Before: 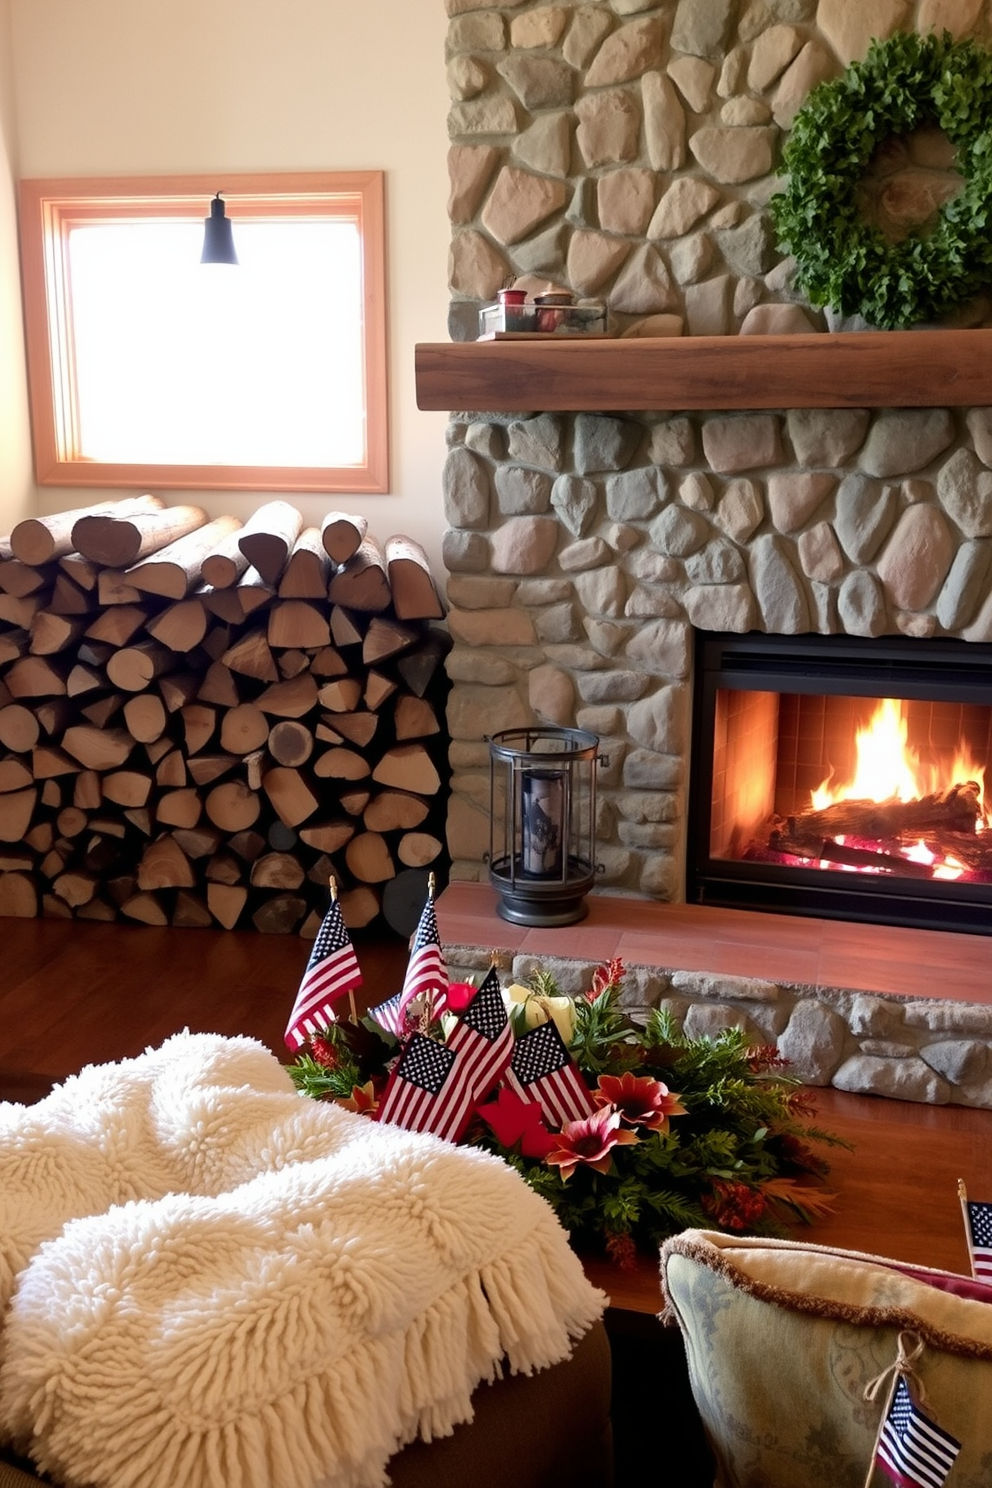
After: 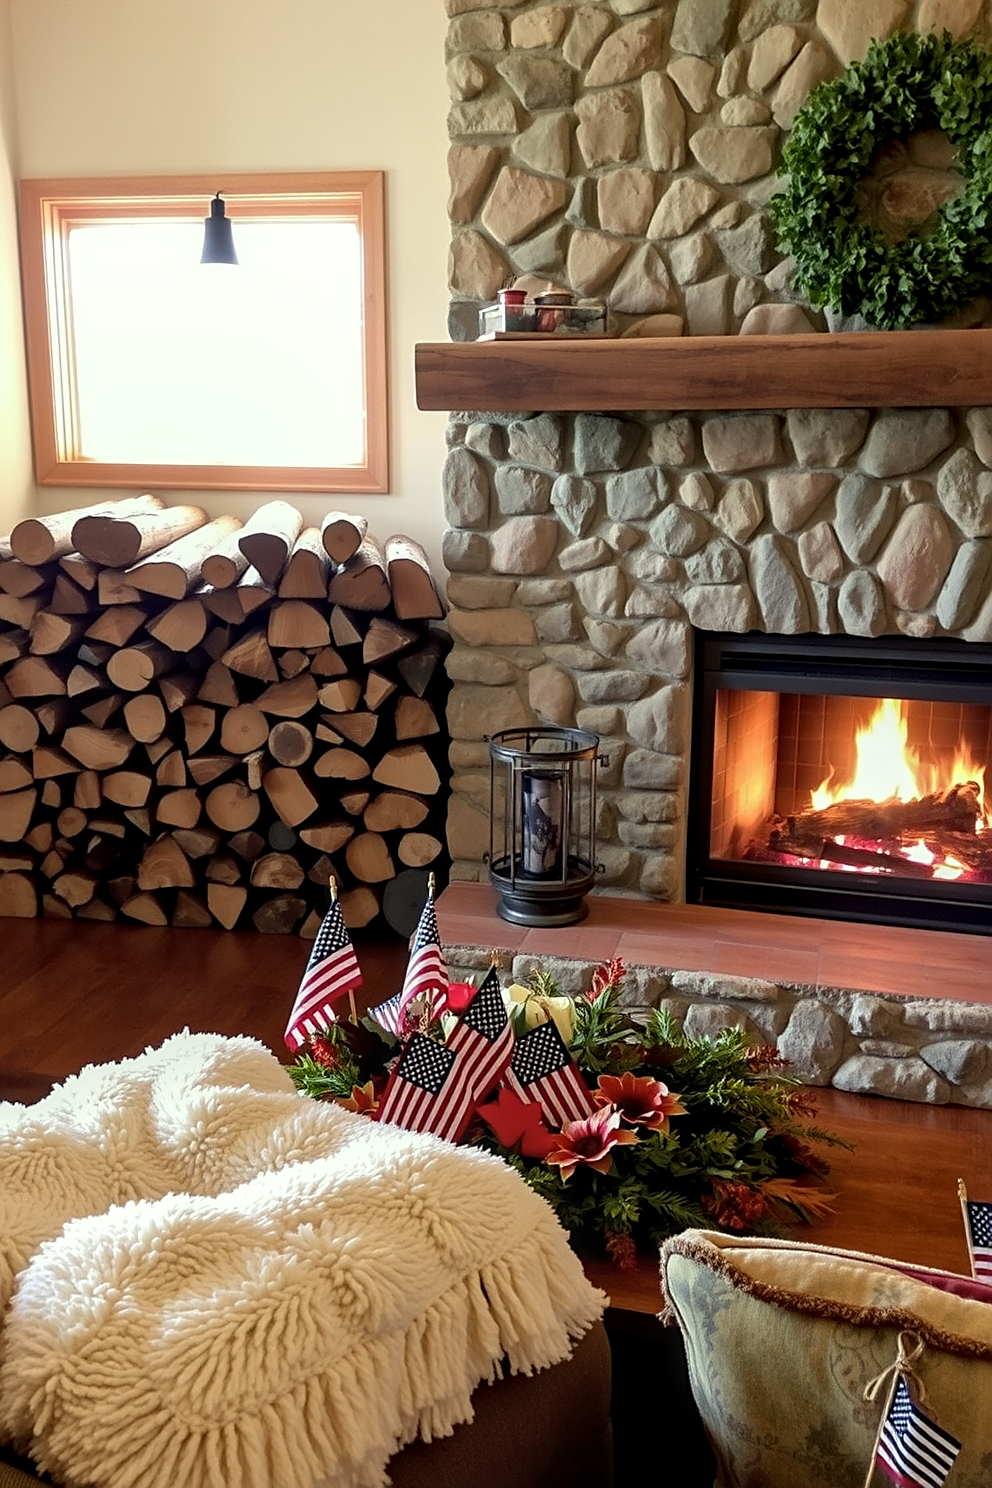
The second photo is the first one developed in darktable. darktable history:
color correction: highlights a* -4.64, highlights b* 5.05, saturation 0.967
local contrast: on, module defaults
sharpen: on, module defaults
